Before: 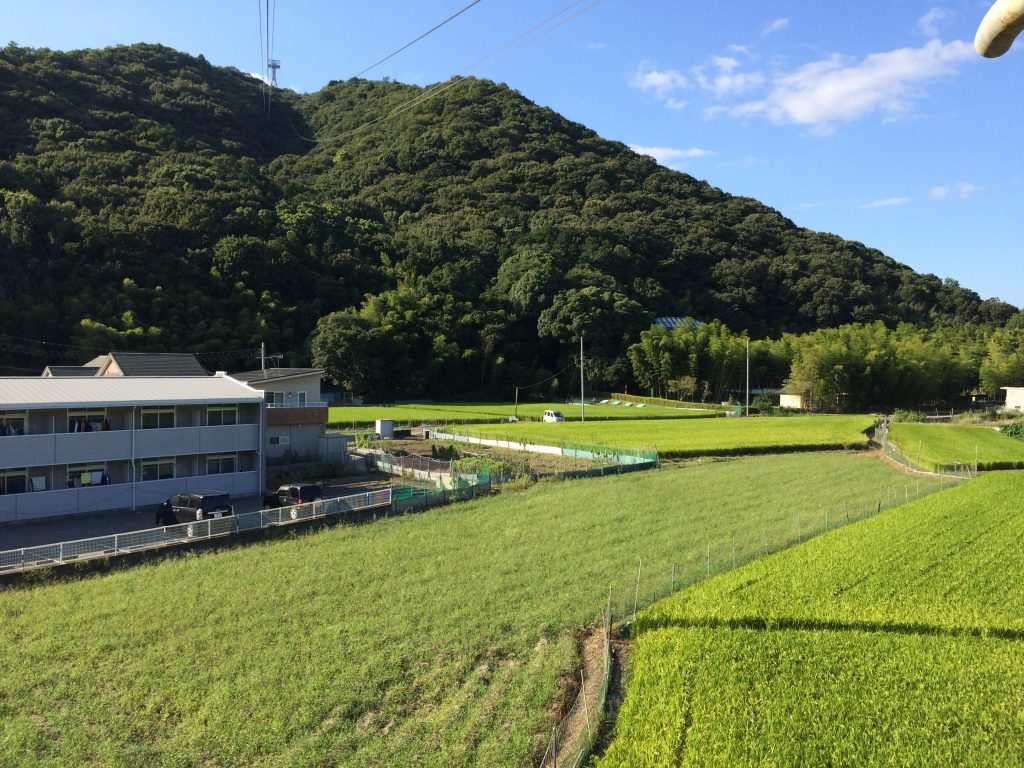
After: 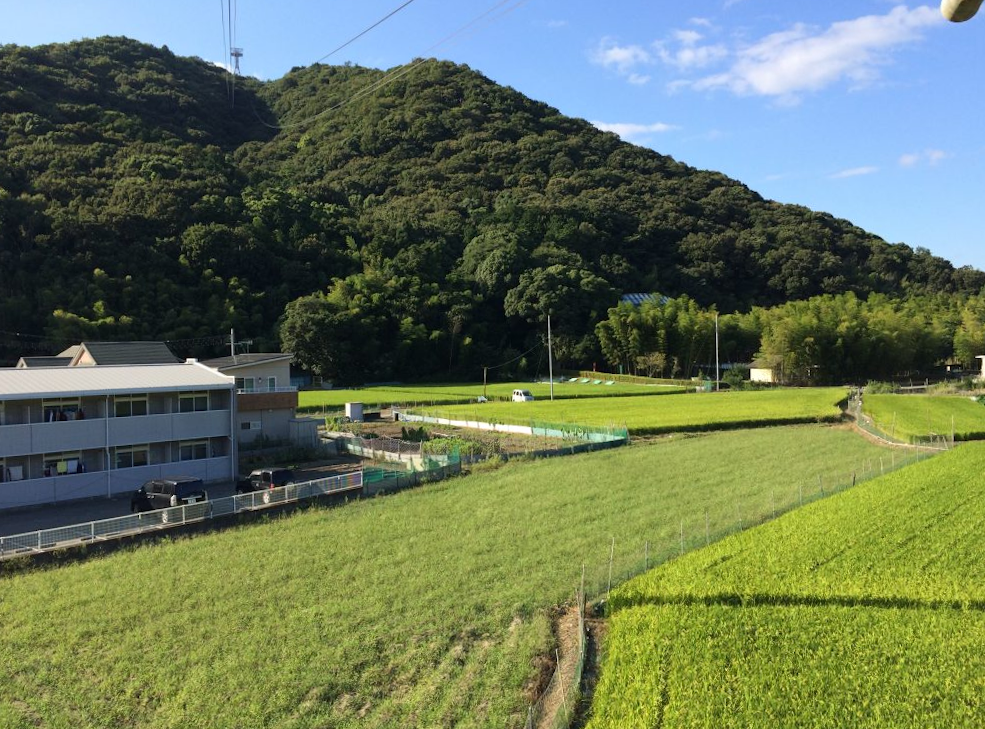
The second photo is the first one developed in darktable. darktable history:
tone equalizer: on, module defaults
rotate and perspective: rotation -1.32°, lens shift (horizontal) -0.031, crop left 0.015, crop right 0.985, crop top 0.047, crop bottom 0.982
crop and rotate: left 1.774%, right 0.633%, bottom 1.28%
